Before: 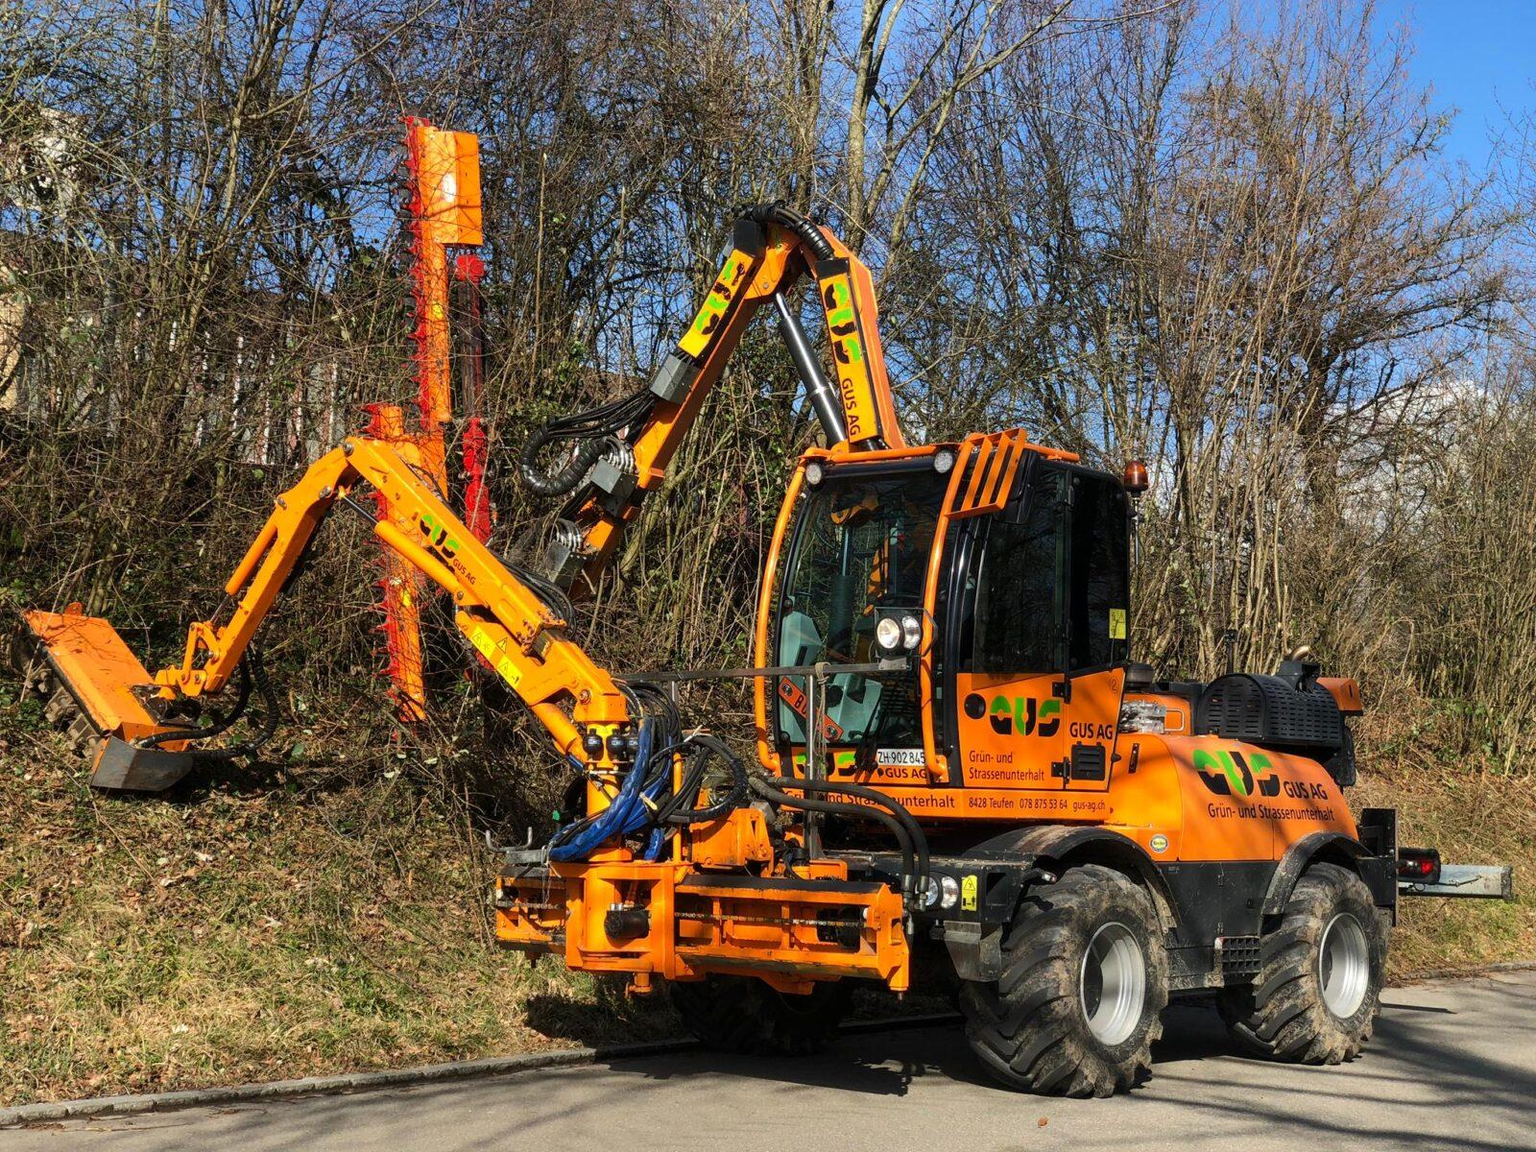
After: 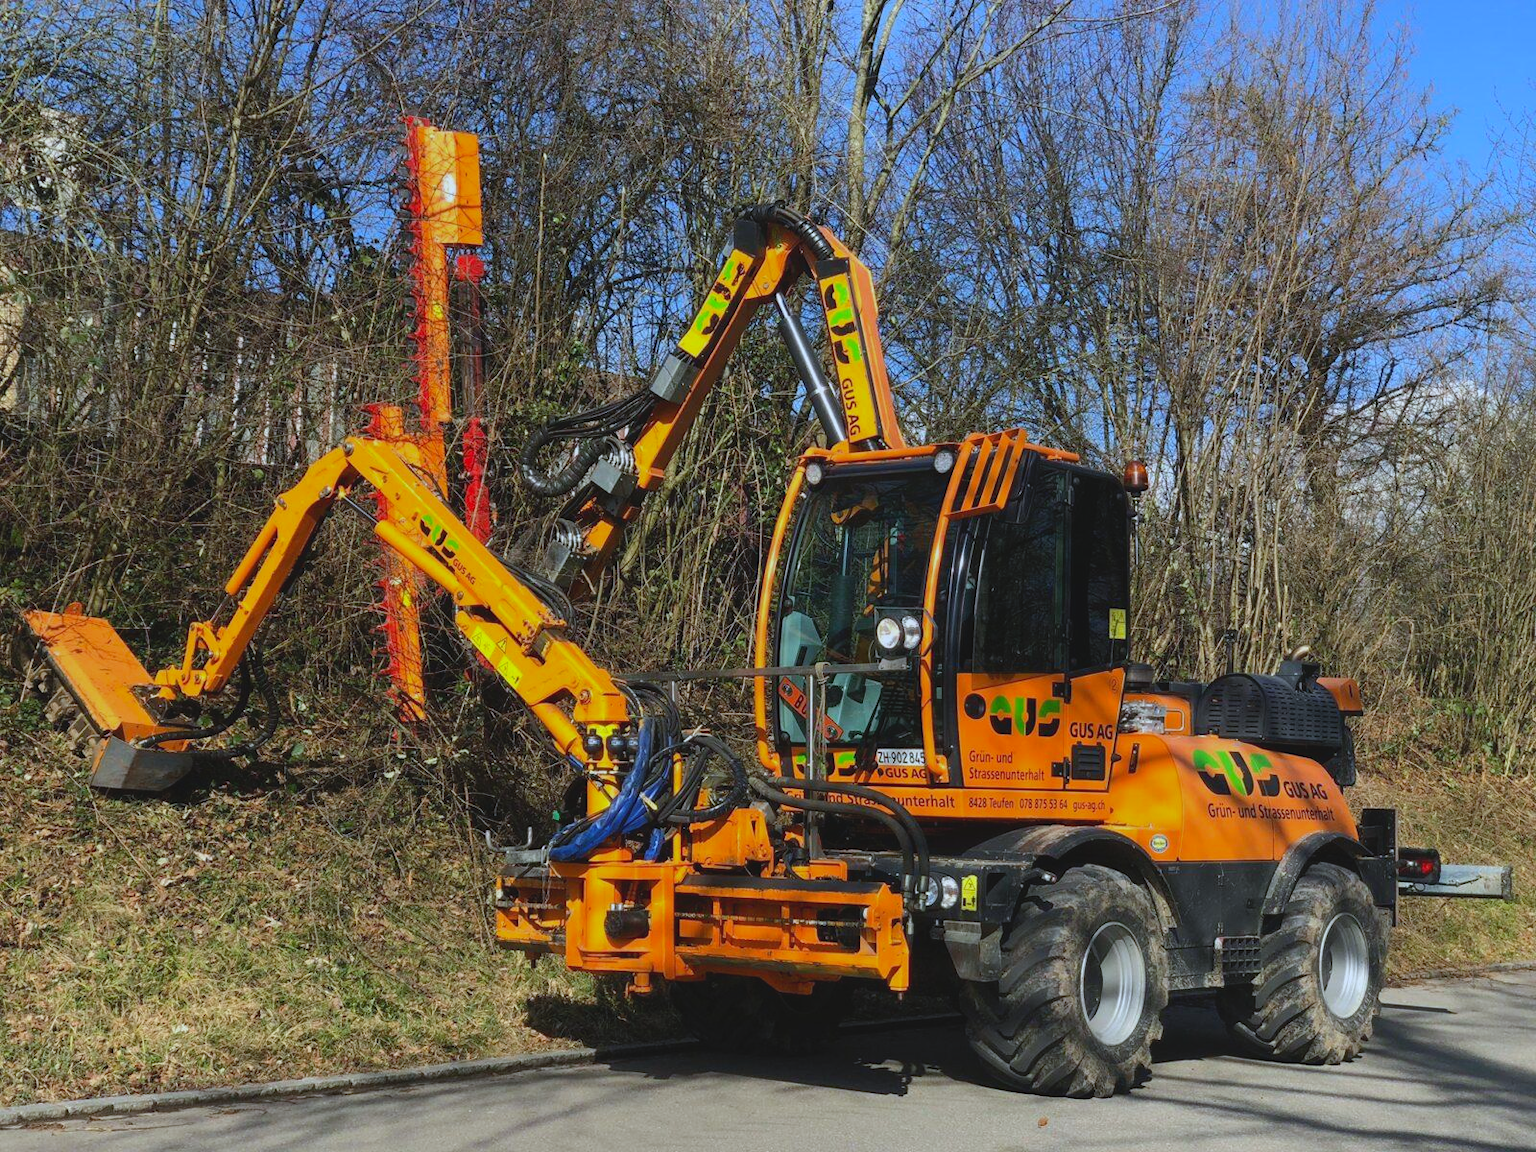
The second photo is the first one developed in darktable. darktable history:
white balance: red 0.924, blue 1.095
local contrast: highlights 68%, shadows 68%, detail 82%, midtone range 0.325
